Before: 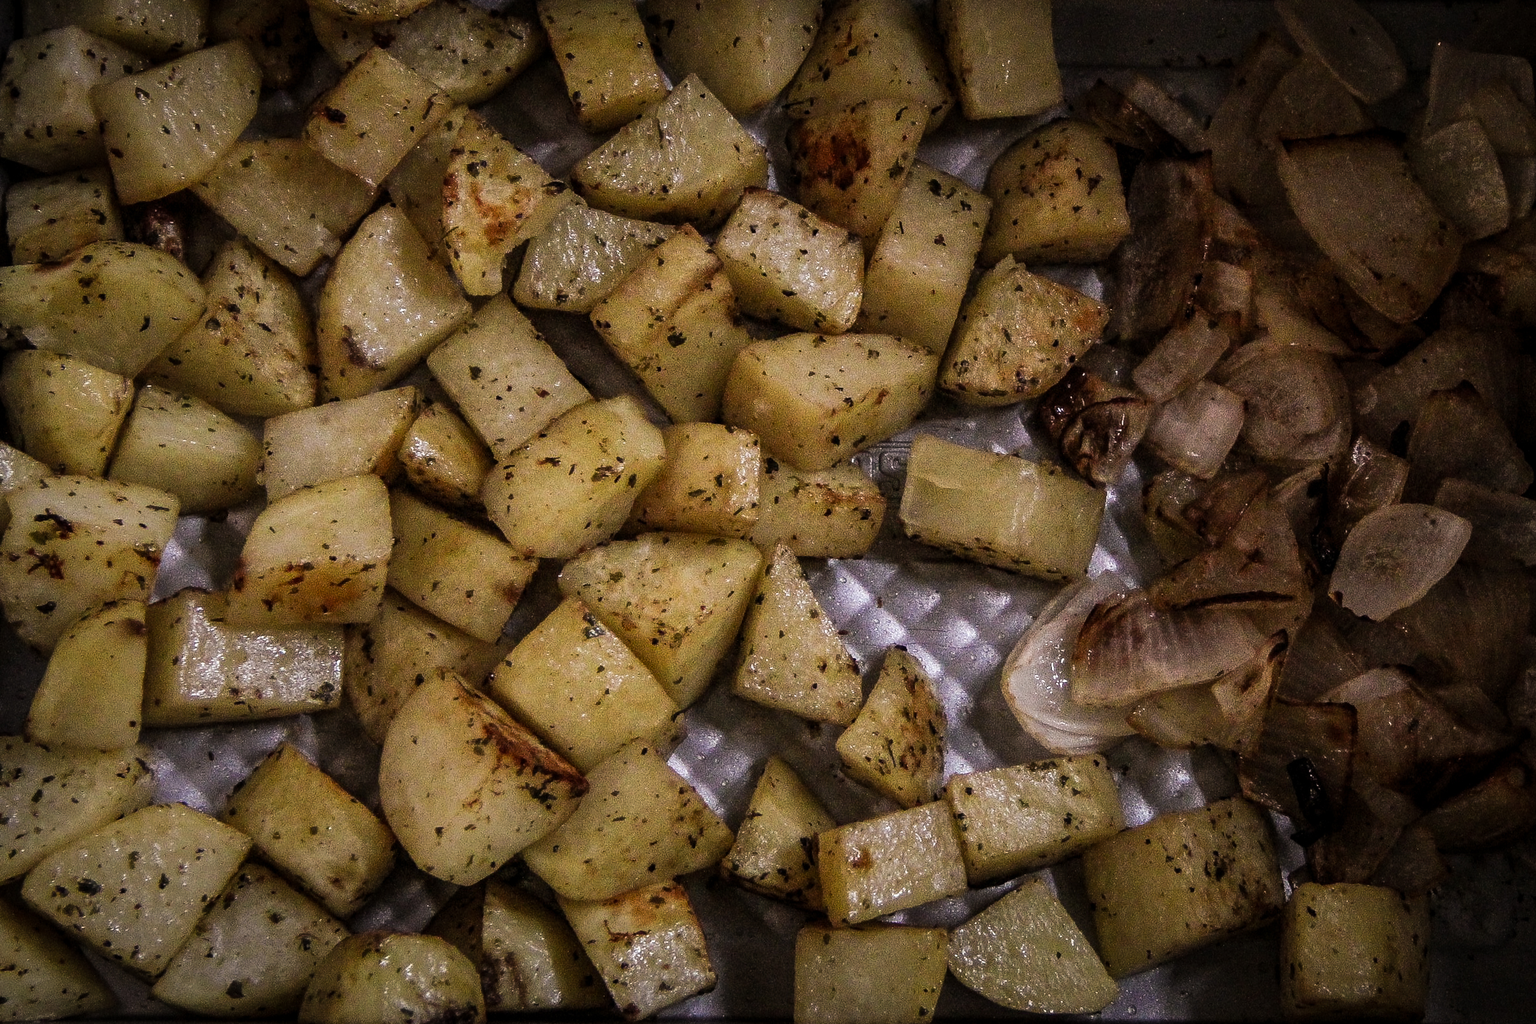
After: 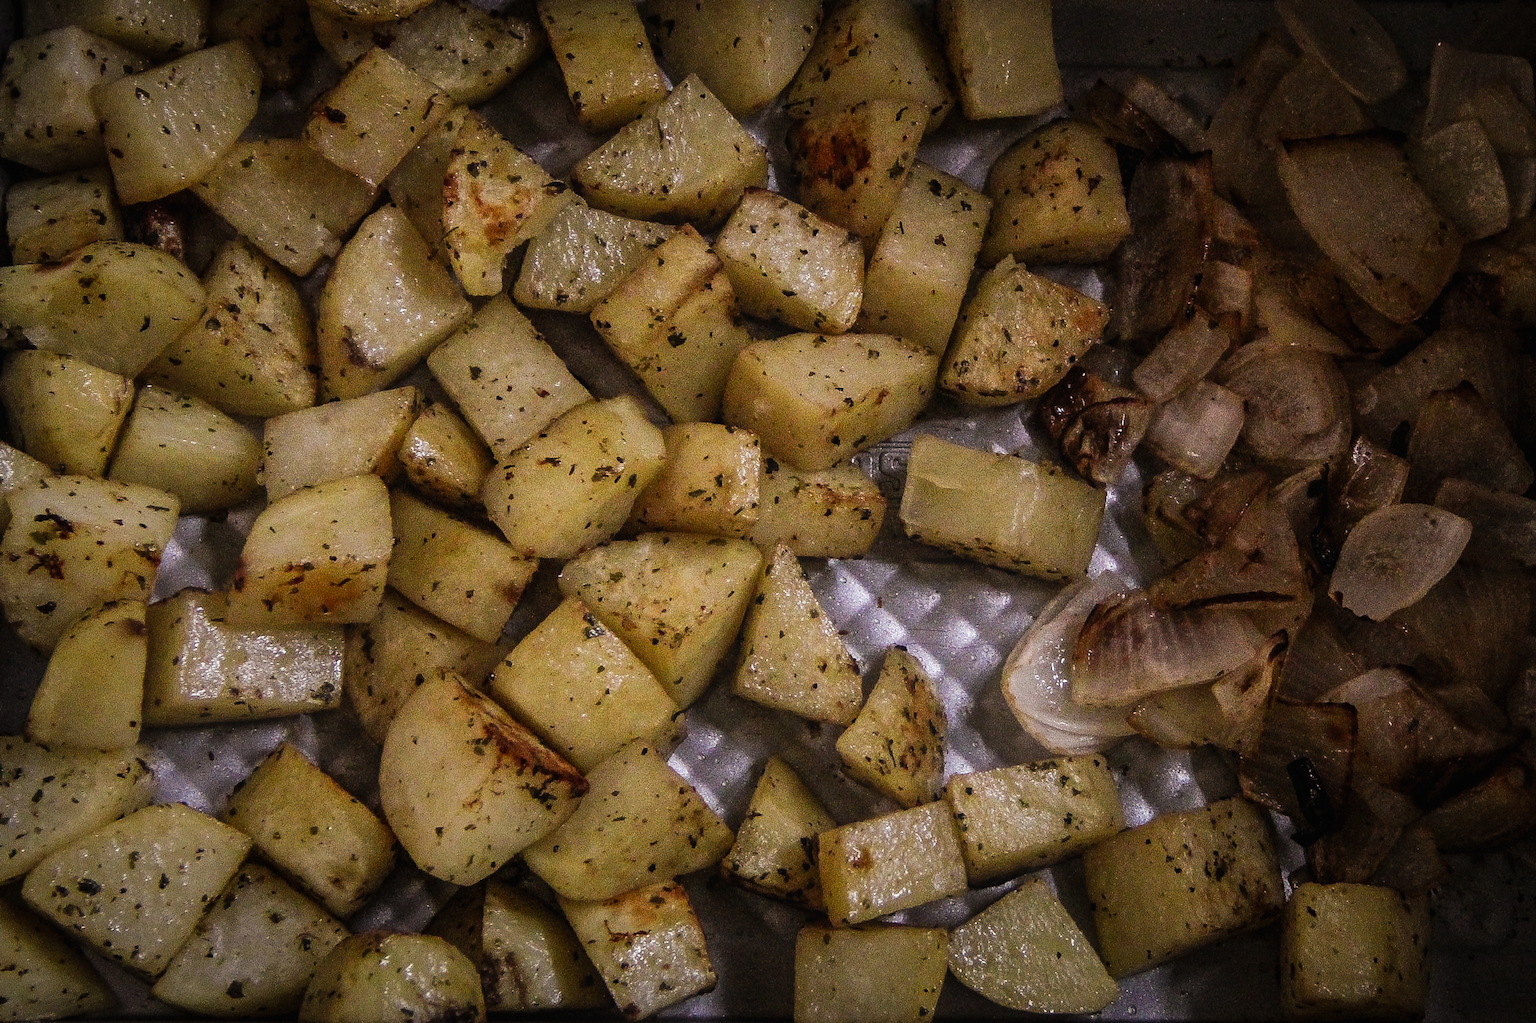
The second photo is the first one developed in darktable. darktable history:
contrast brightness saturation: contrast -0.02, brightness -0.01, saturation 0.03
bloom: on, module defaults
